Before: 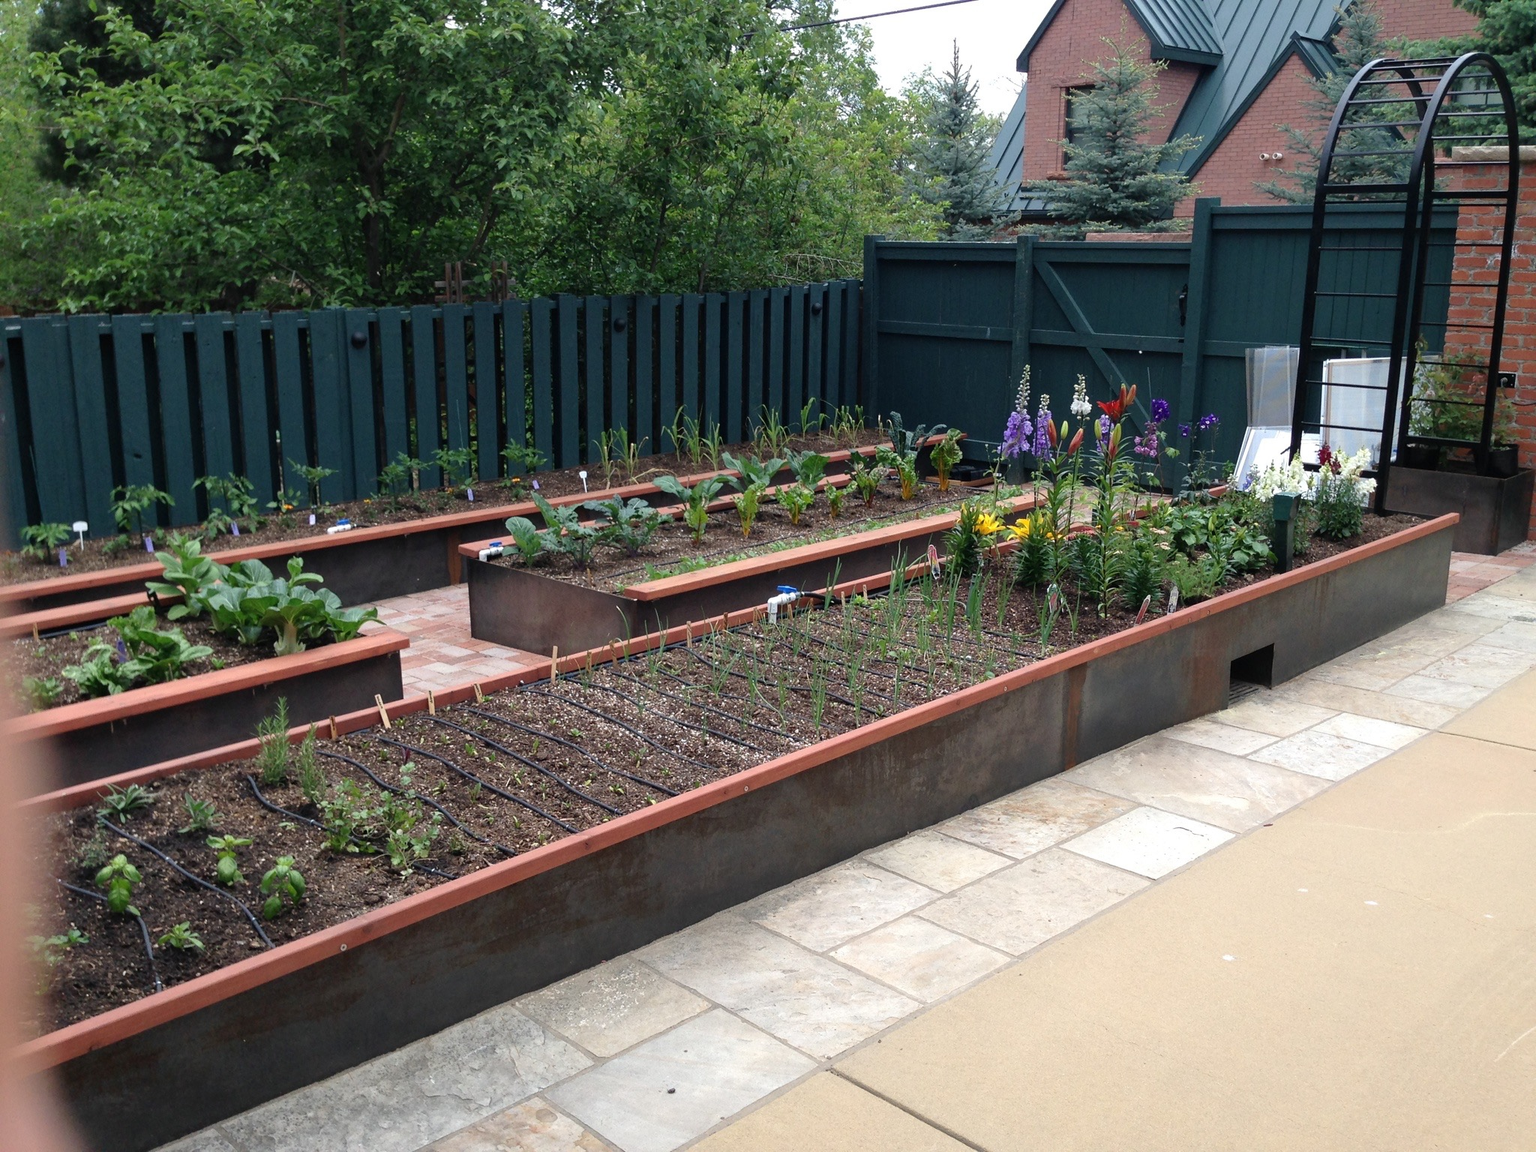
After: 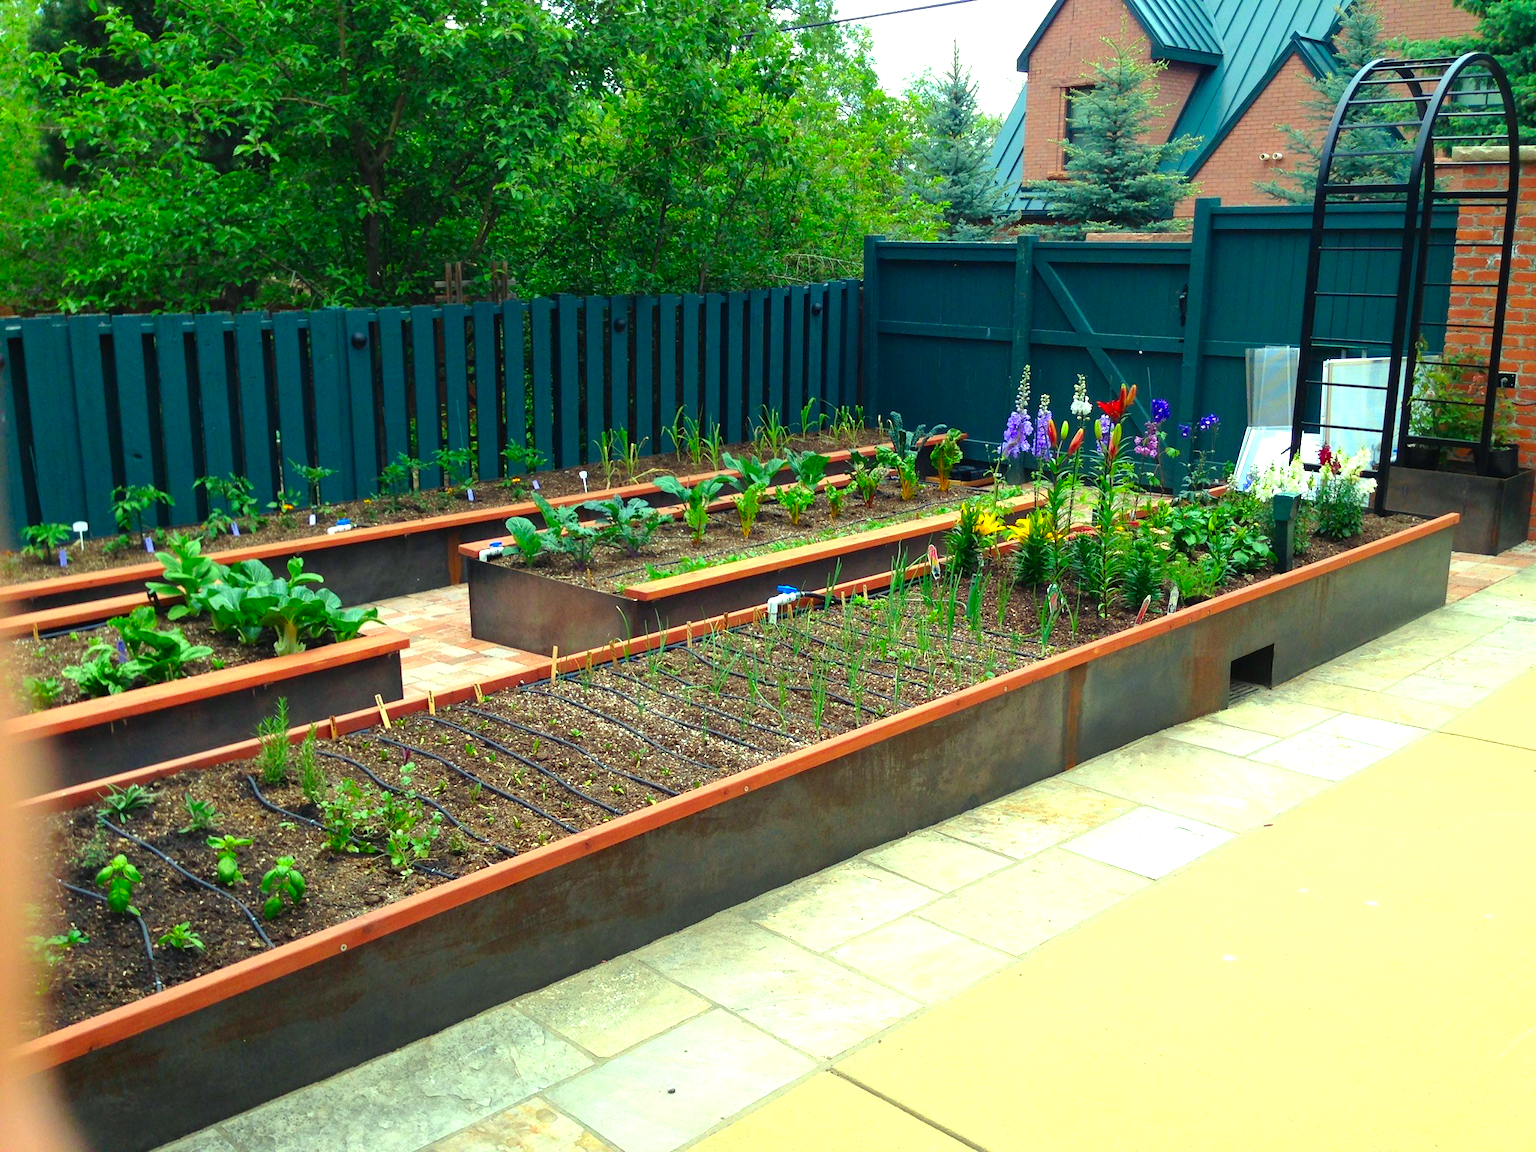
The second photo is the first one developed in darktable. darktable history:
color correction: highlights a* -10.77, highlights b* 9.8, saturation 1.72
exposure: black level correction 0, exposure 0.7 EV, compensate exposure bias true, compensate highlight preservation false
